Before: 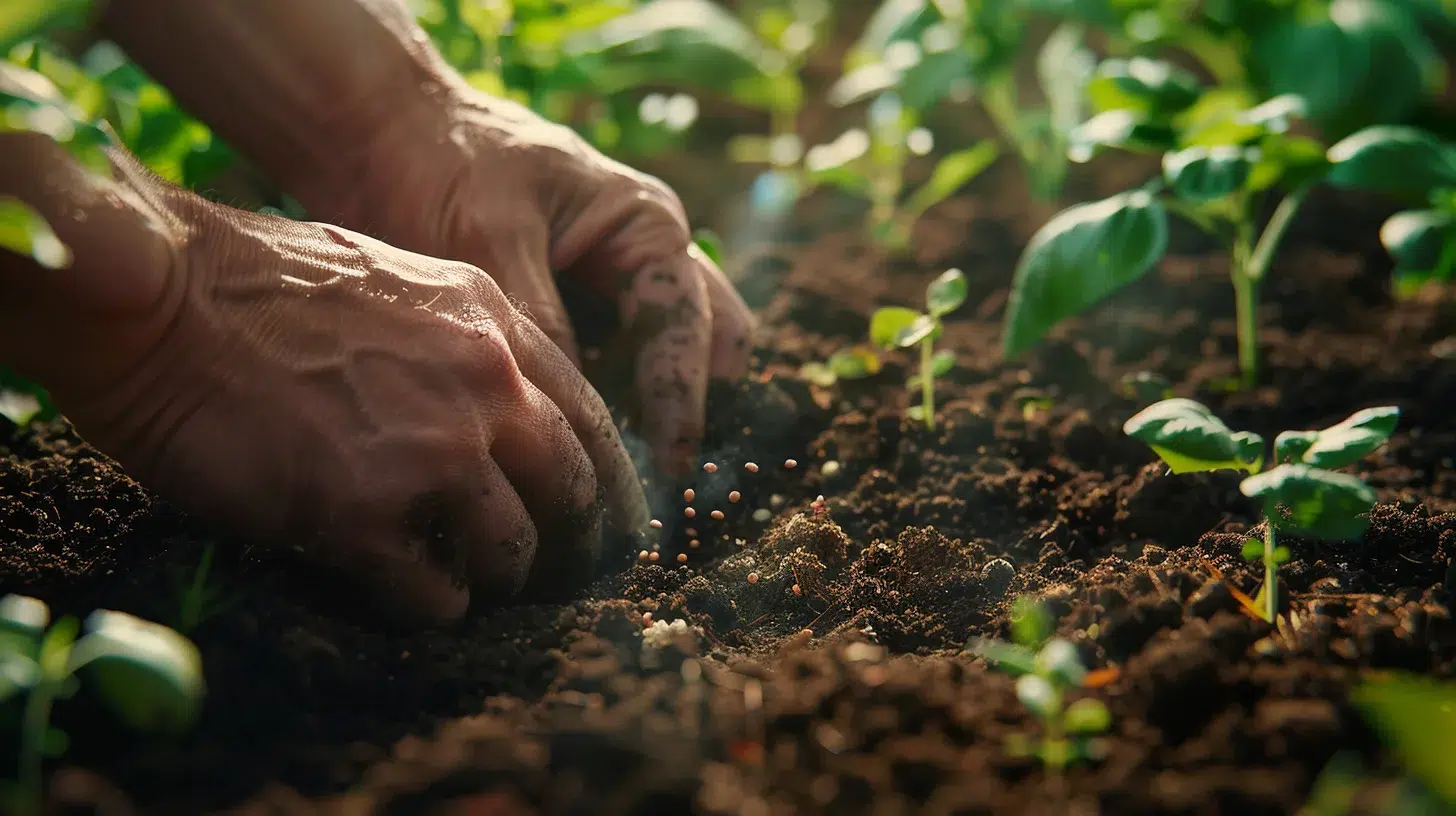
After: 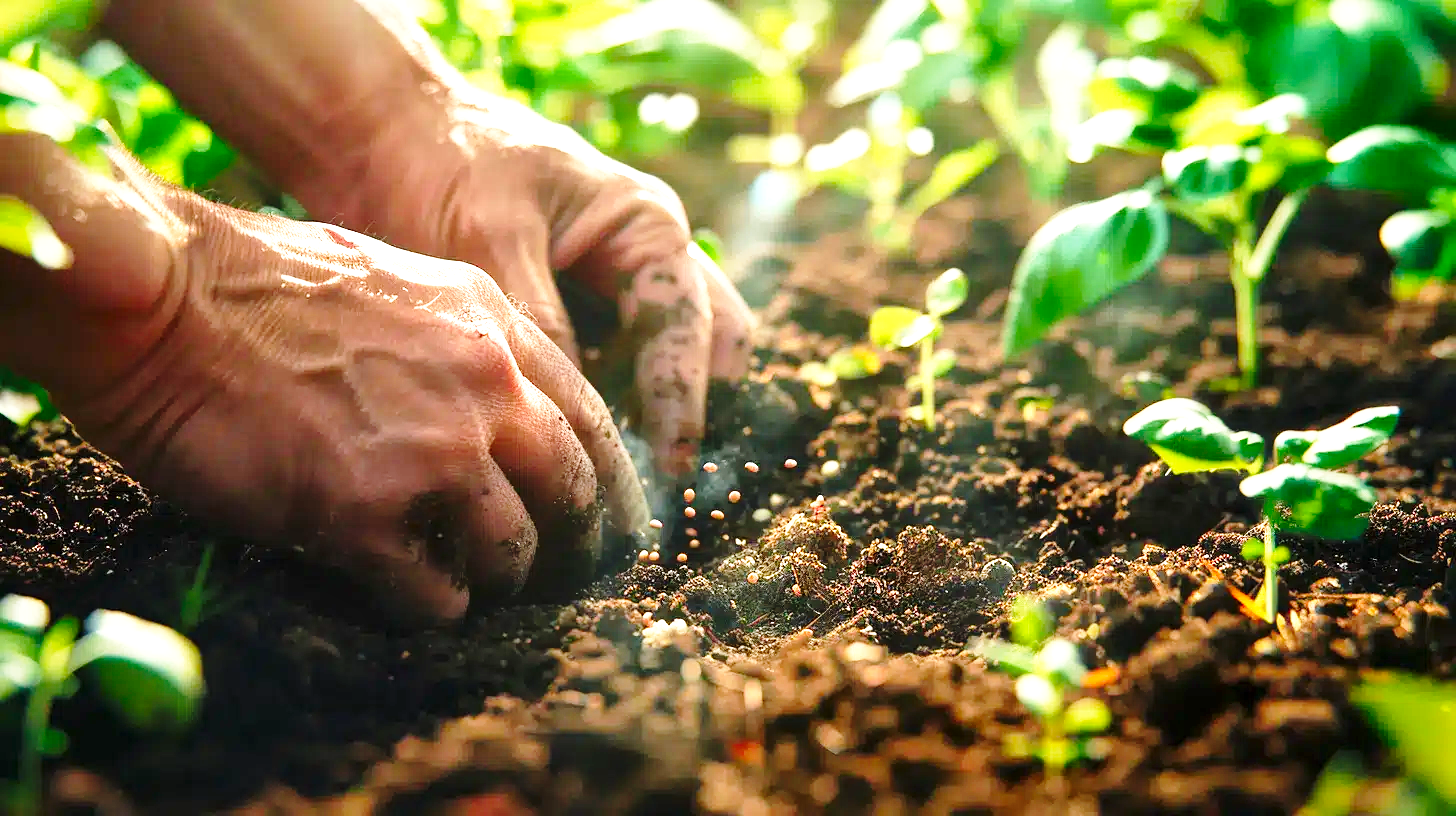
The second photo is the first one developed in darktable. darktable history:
local contrast: mode bilateral grid, contrast 20, coarseness 49, detail 132%, midtone range 0.2
base curve: curves: ch0 [(0, 0) (0.028, 0.03) (0.121, 0.232) (0.46, 0.748) (0.859, 0.968) (1, 1)], preserve colors none
contrast brightness saturation: contrast 0.042, saturation 0.156
sharpen: radius 2.893, amount 0.872, threshold 47.461
exposure: black level correction 0, exposure 1.2 EV, compensate highlight preservation false
